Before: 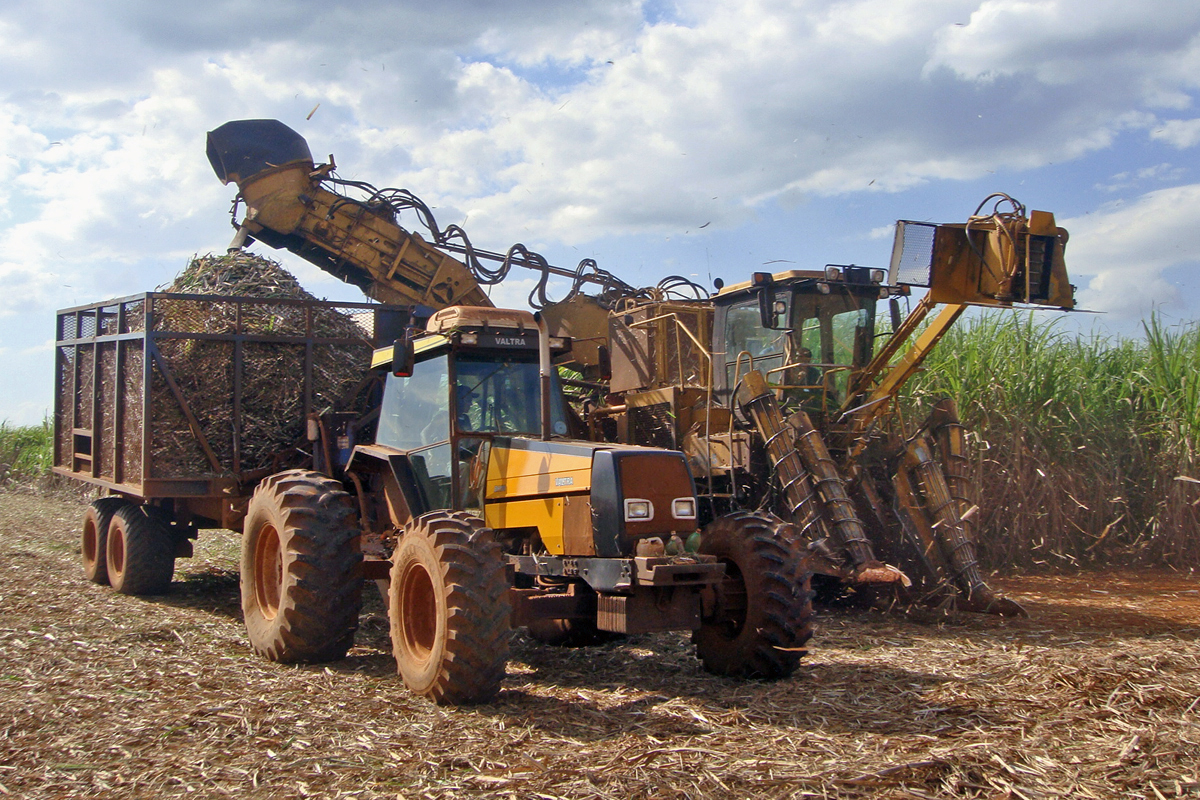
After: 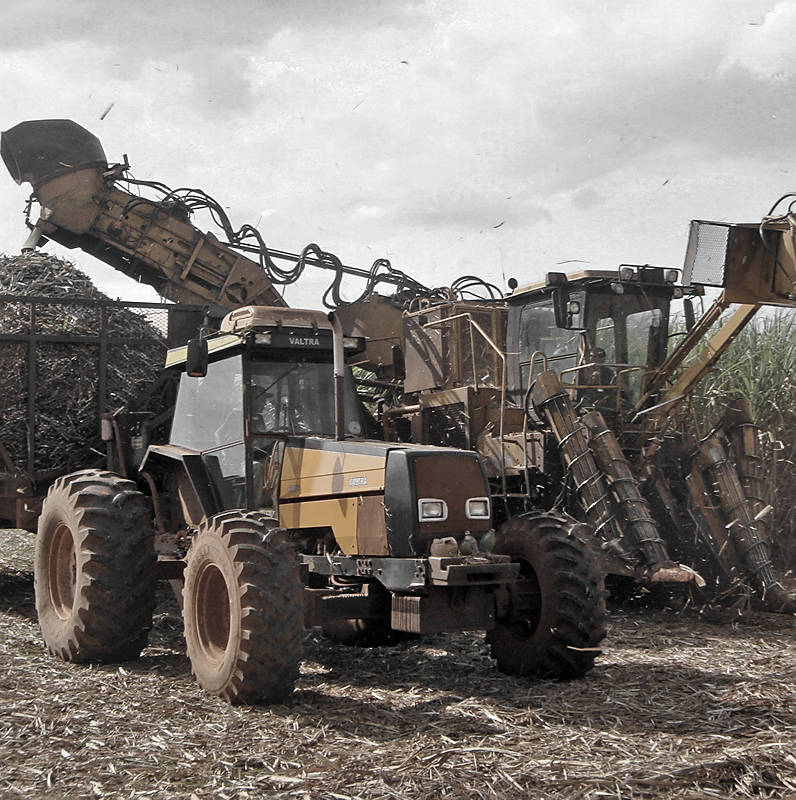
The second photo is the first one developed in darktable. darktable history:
crop: left 17.19%, right 16.424%
sharpen: radius 1.429, amount 0.395, threshold 1.52
color zones: curves: ch0 [(0, 0.613) (0.01, 0.613) (0.245, 0.448) (0.498, 0.529) (0.642, 0.665) (0.879, 0.777) (0.99, 0.613)]; ch1 [(0, 0.035) (0.121, 0.189) (0.259, 0.197) (0.415, 0.061) (0.589, 0.022) (0.732, 0.022) (0.857, 0.026) (0.991, 0.053)]
